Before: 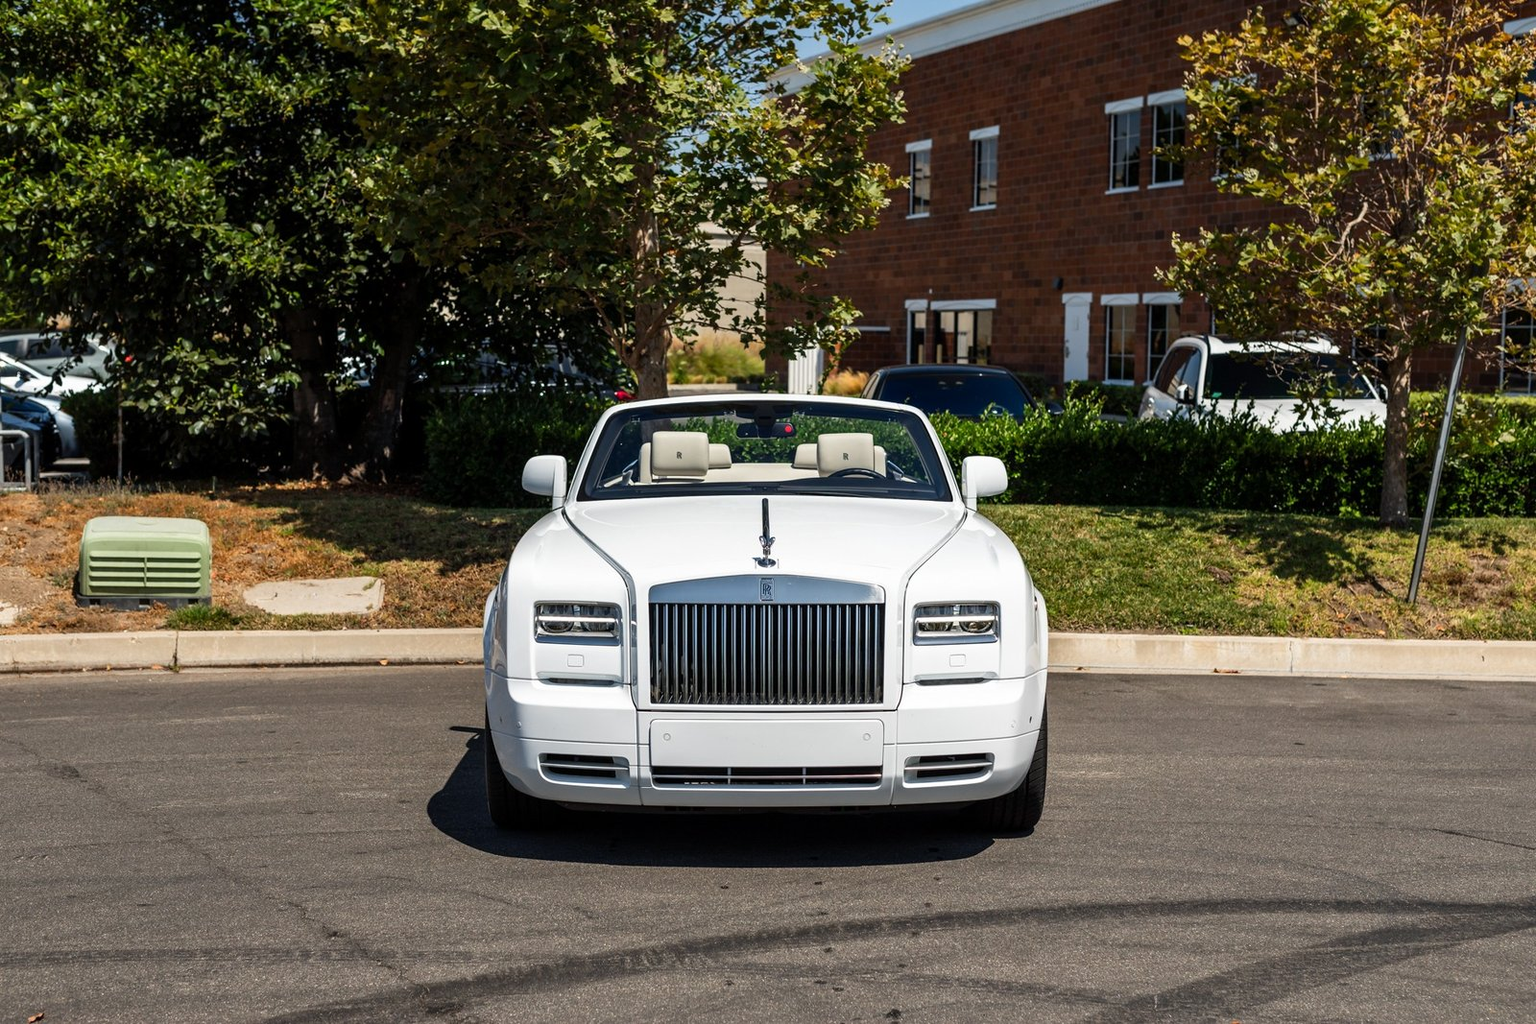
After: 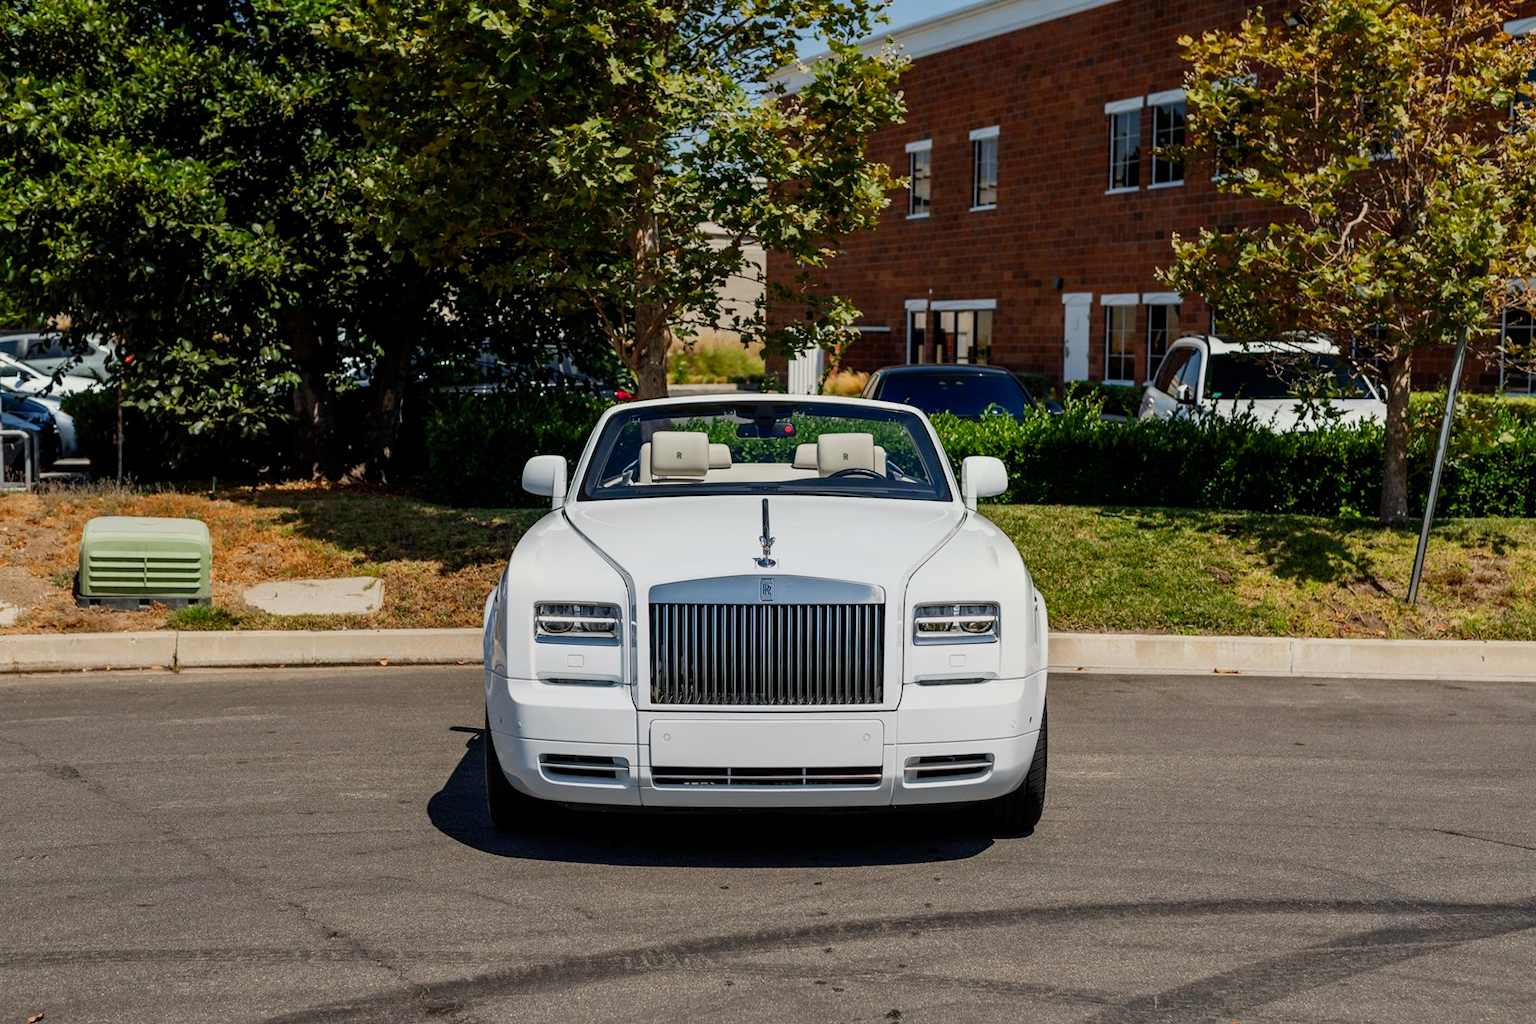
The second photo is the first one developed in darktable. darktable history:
filmic rgb: black relative exposure -16 EV, threshold -0.33 EV, transition 3.19 EV, structure ↔ texture 100%, target black luminance 0%, hardness 7.57, latitude 72.96%, contrast 0.908, highlights saturation mix 10%, shadows ↔ highlights balance -0.38%, add noise in highlights 0, preserve chrominance no, color science v4 (2020), iterations of high-quality reconstruction 10, enable highlight reconstruction true
